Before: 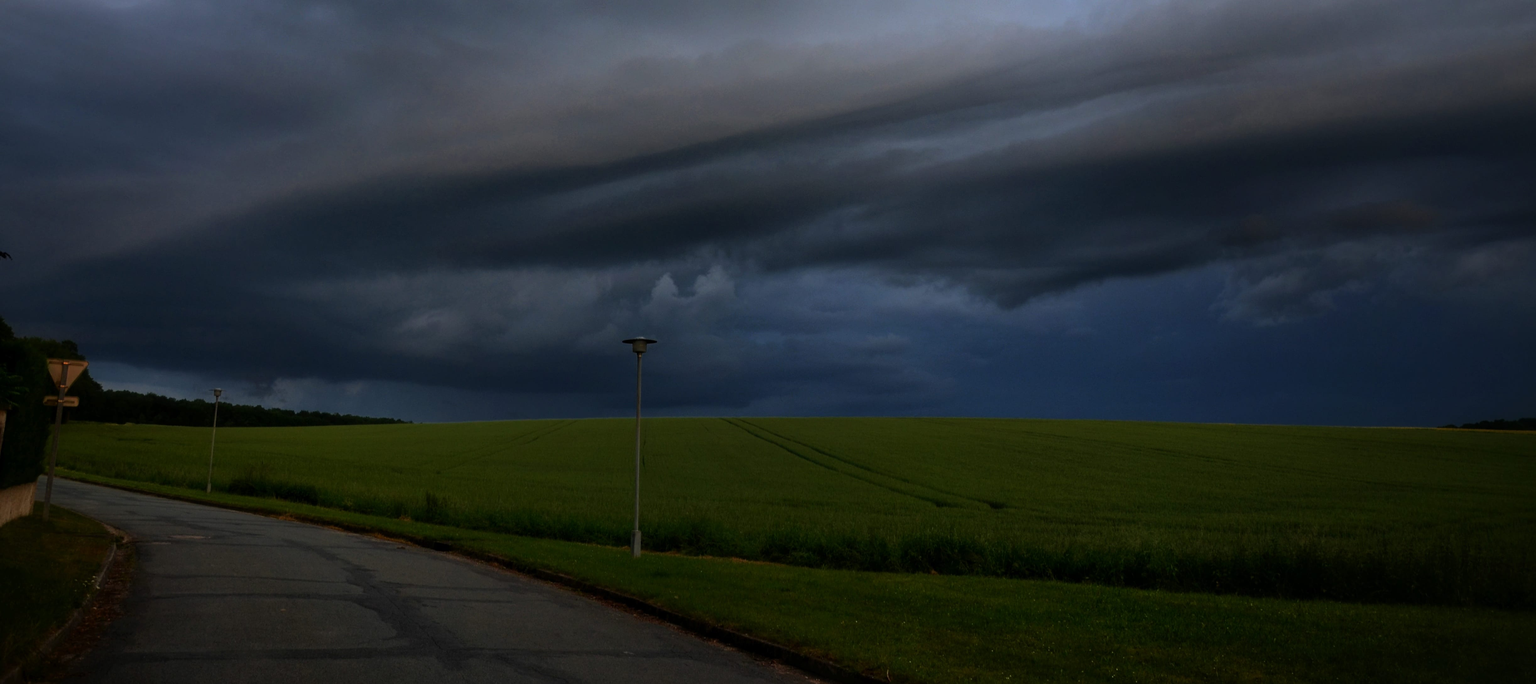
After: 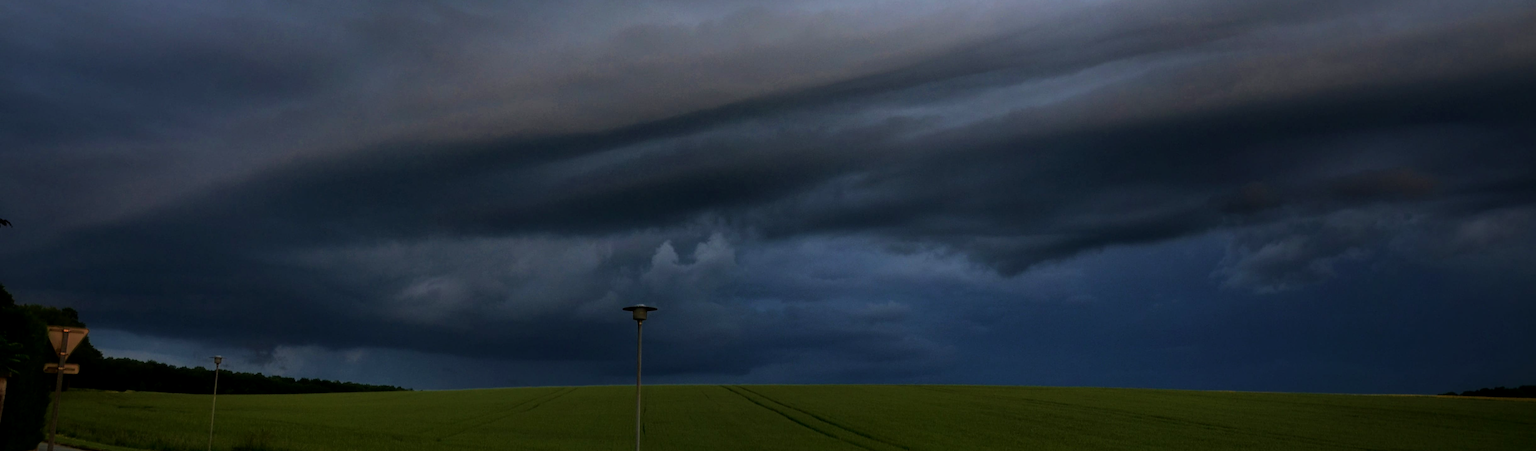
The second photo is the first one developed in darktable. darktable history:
local contrast: detail 118%
crop and rotate: top 4.835%, bottom 29.209%
velvia: on, module defaults
